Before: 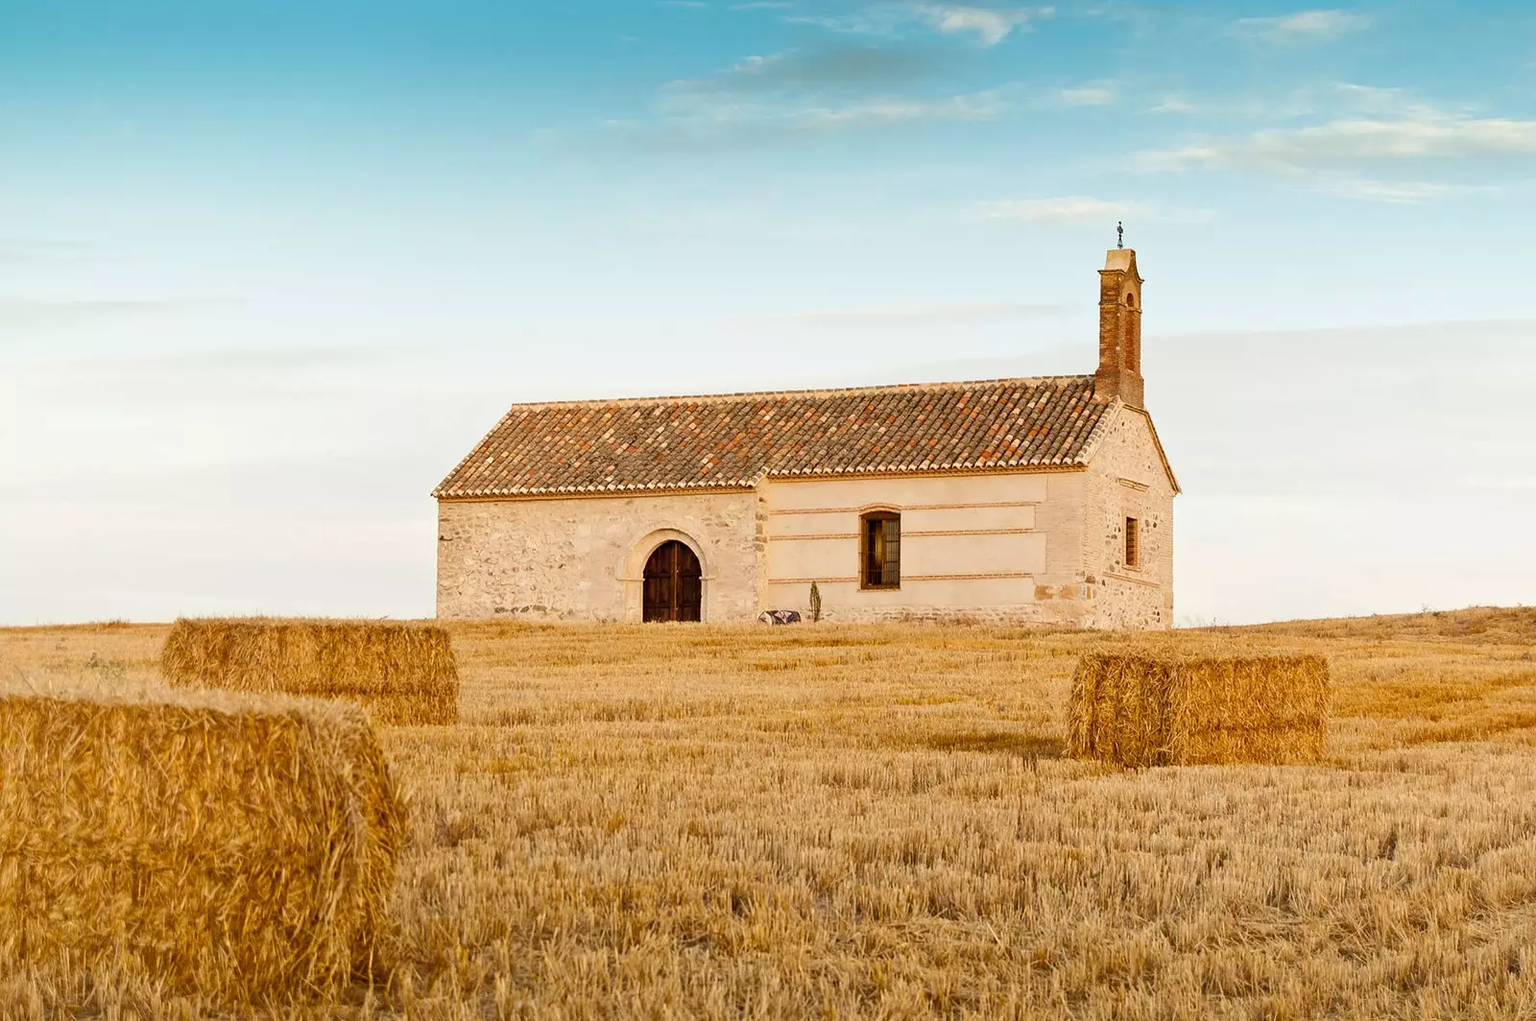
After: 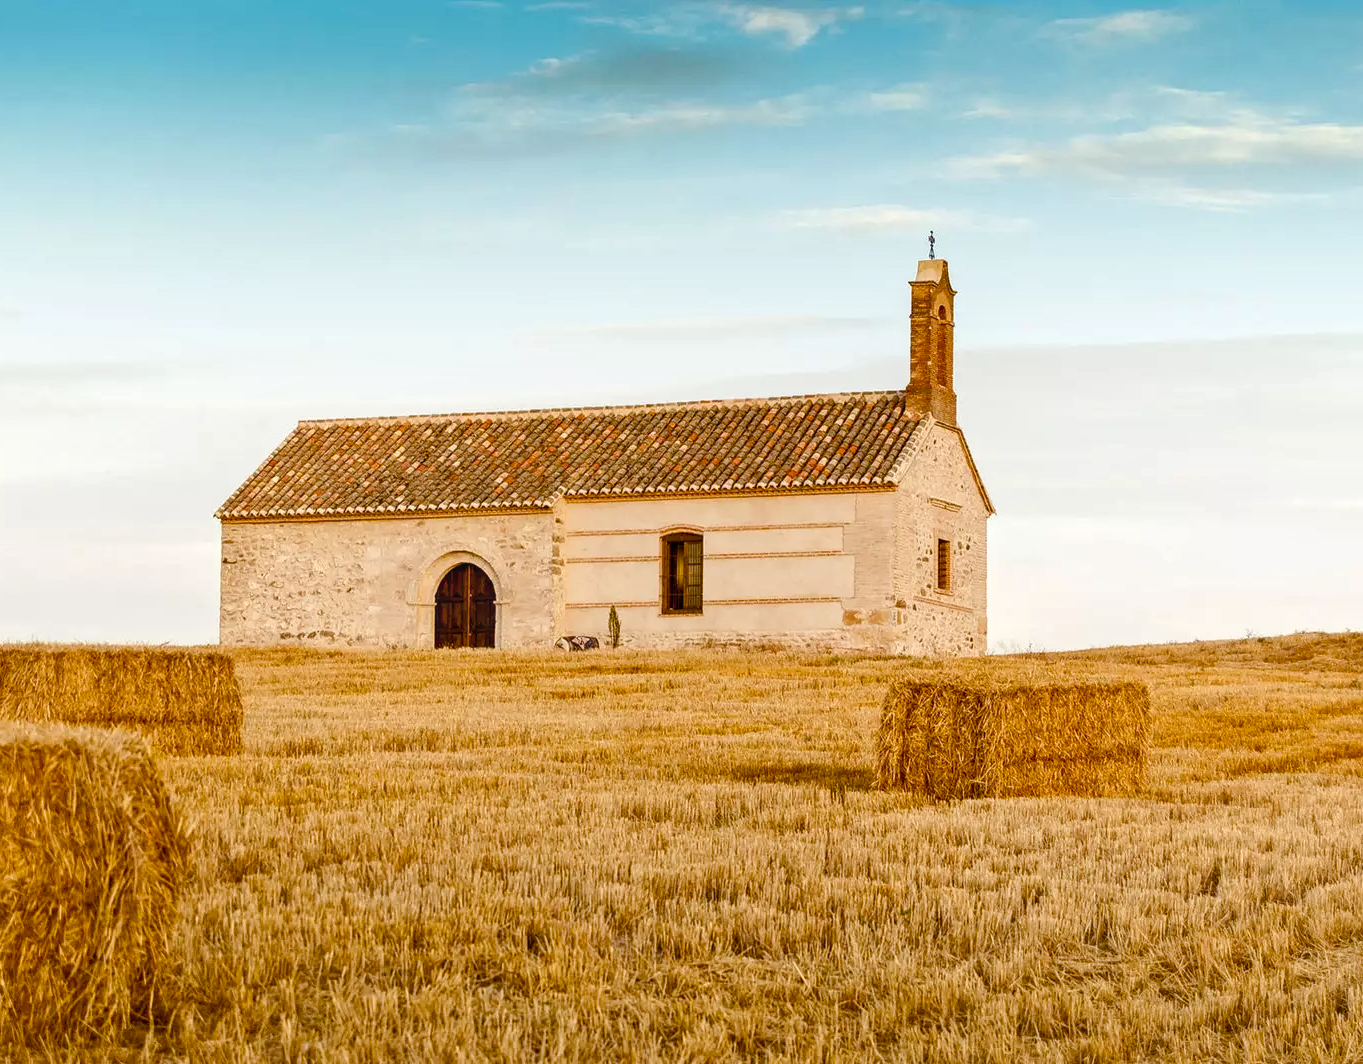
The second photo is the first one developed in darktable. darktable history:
local contrast: on, module defaults
color balance rgb: perceptual saturation grading › global saturation 20%, perceptual saturation grading › highlights -25.387%, perceptual saturation grading › shadows 50.377%
crop and rotate: left 14.81%
